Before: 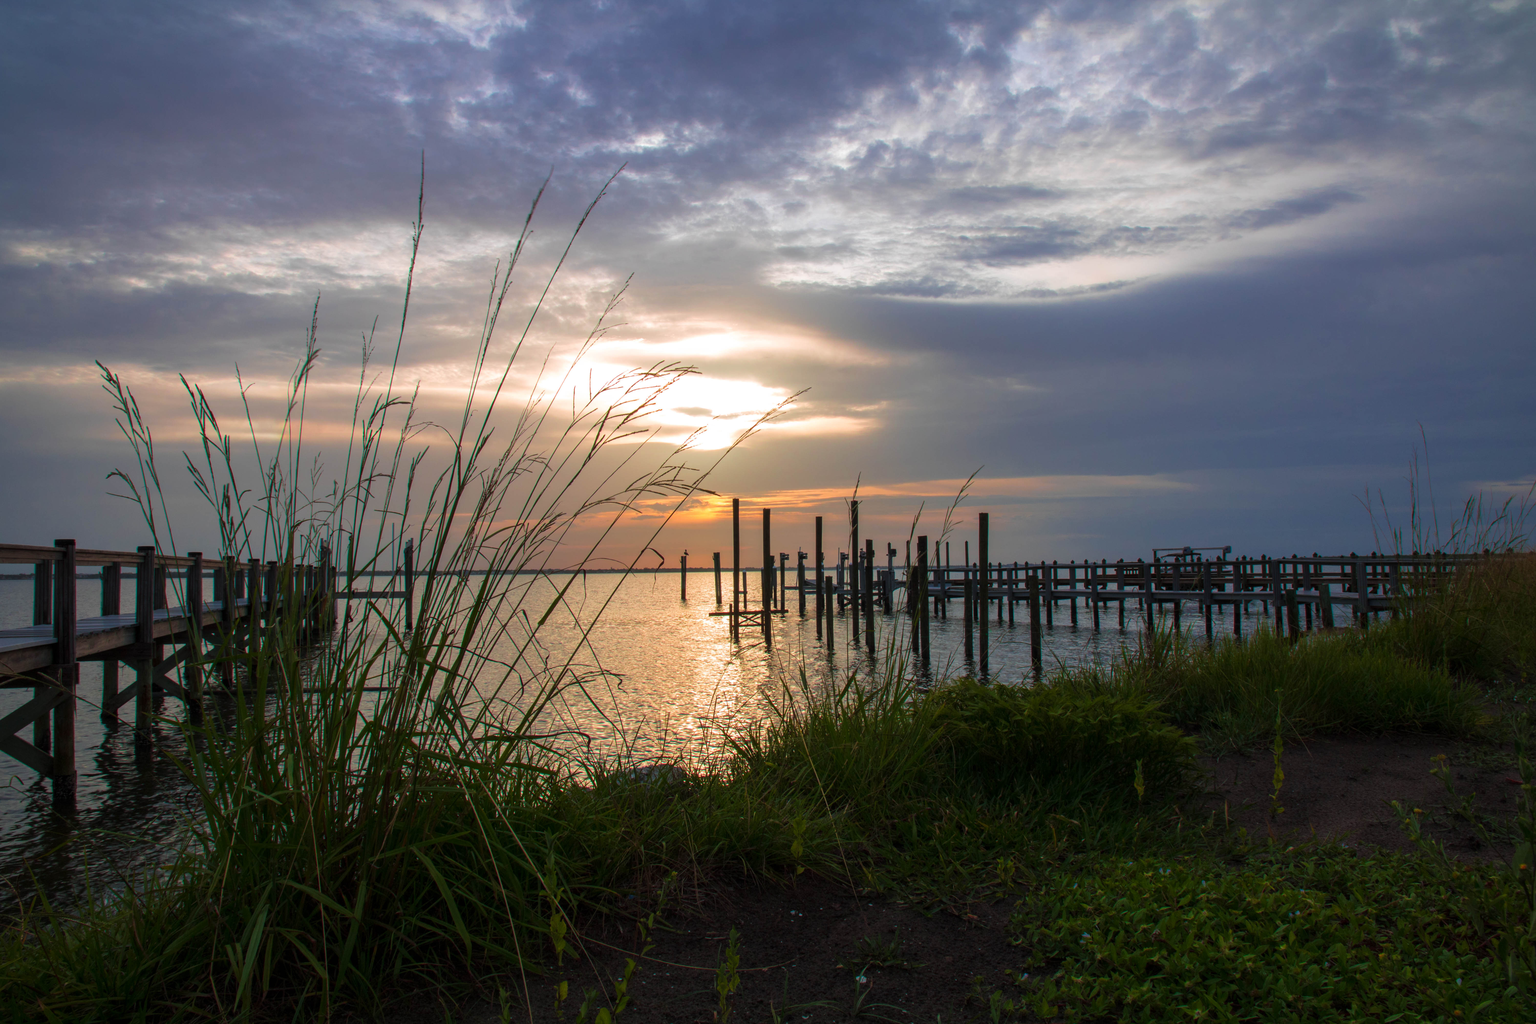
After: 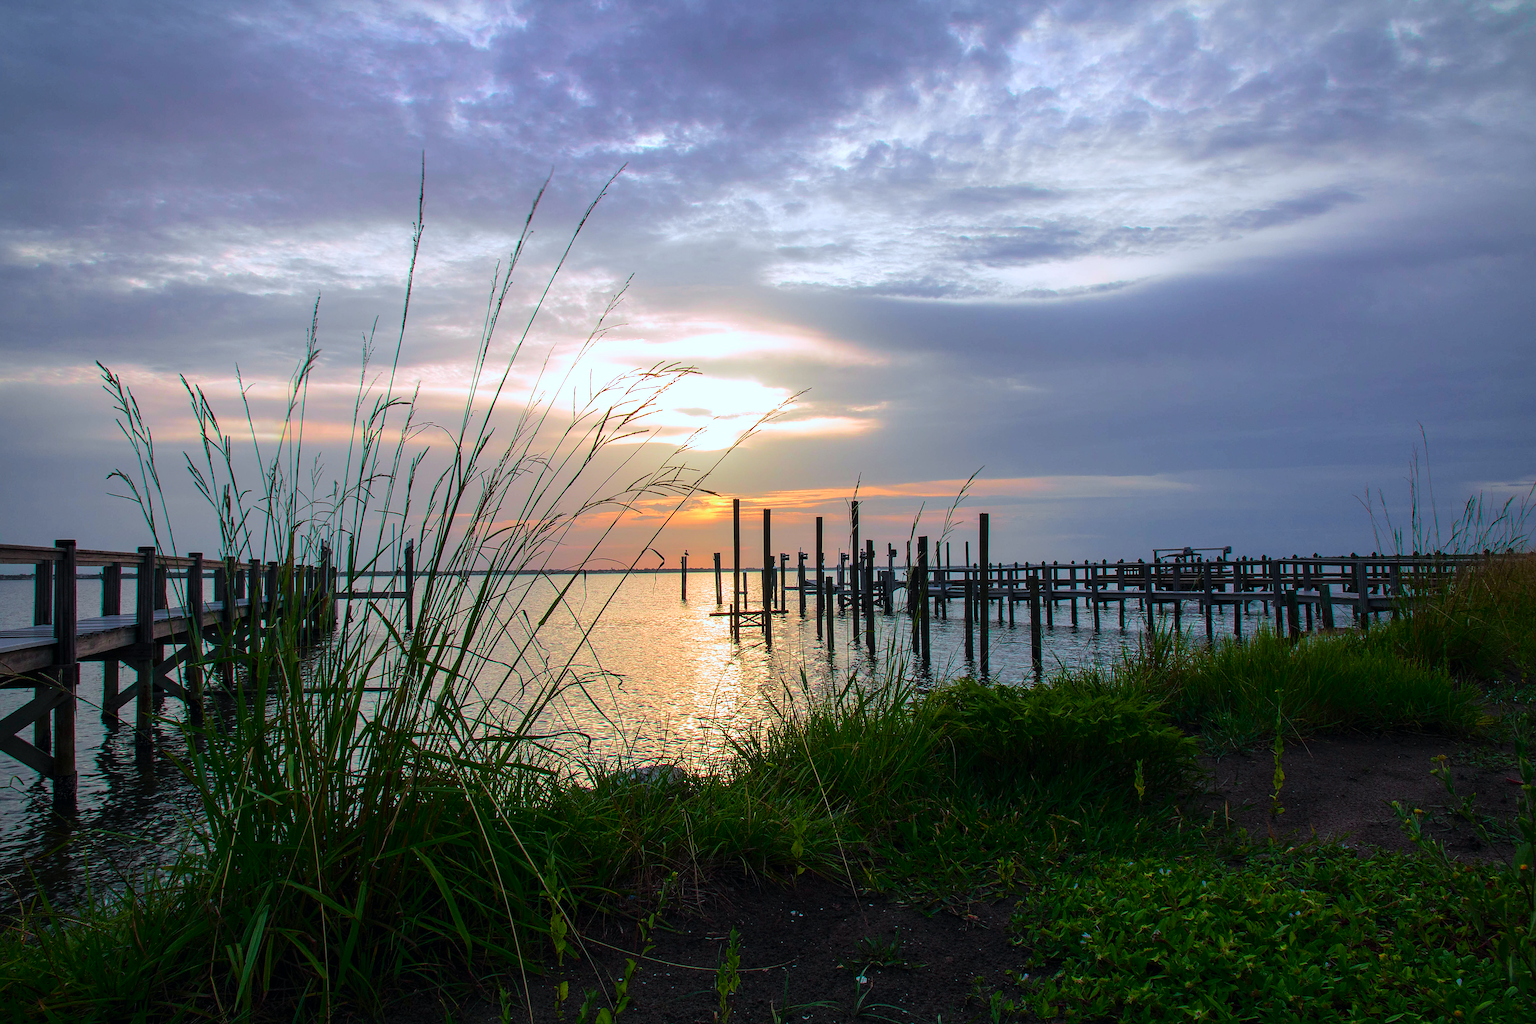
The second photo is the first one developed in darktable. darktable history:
contrast equalizer: y [[0.5, 0.5, 0.5, 0.512, 0.552, 0.62], [0.5 ×6], [0.5 ×4, 0.504, 0.553], [0 ×6], [0 ×6]]
tone curve: curves: ch0 [(0, 0) (0.051, 0.047) (0.102, 0.099) (0.228, 0.275) (0.432, 0.535) (0.695, 0.778) (0.908, 0.946) (1, 1)]; ch1 [(0, 0) (0.339, 0.298) (0.402, 0.363) (0.453, 0.413) (0.485, 0.469) (0.494, 0.493) (0.504, 0.501) (0.525, 0.534) (0.563, 0.595) (0.597, 0.638) (1, 1)]; ch2 [(0, 0) (0.48, 0.48) (0.504, 0.5) (0.539, 0.554) (0.59, 0.63) (0.642, 0.684) (0.824, 0.815) (1, 1)], color space Lab, independent channels, preserve colors none
sharpen: radius 1.4, amount 1.25, threshold 0.7
white balance: red 0.931, blue 1.11
